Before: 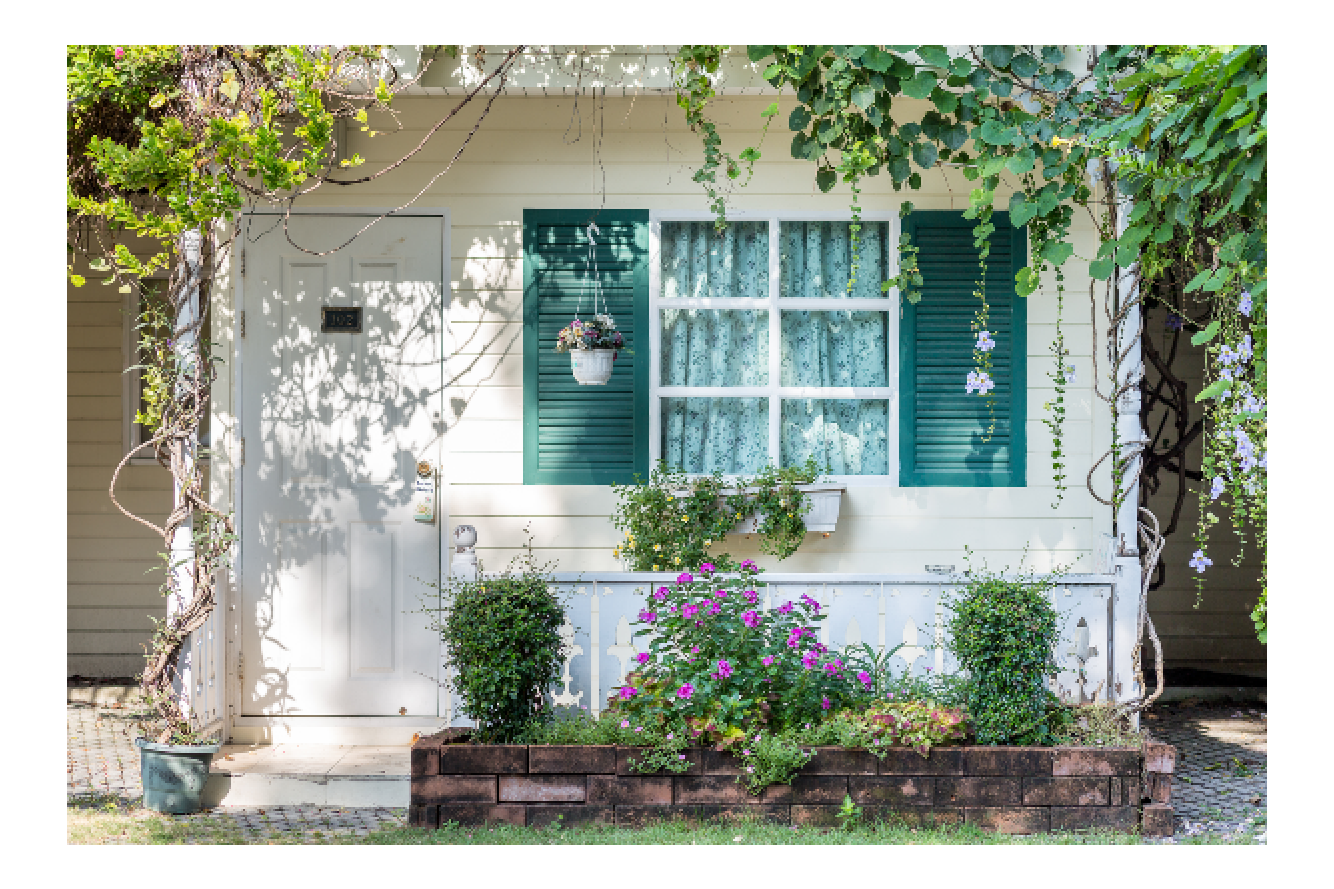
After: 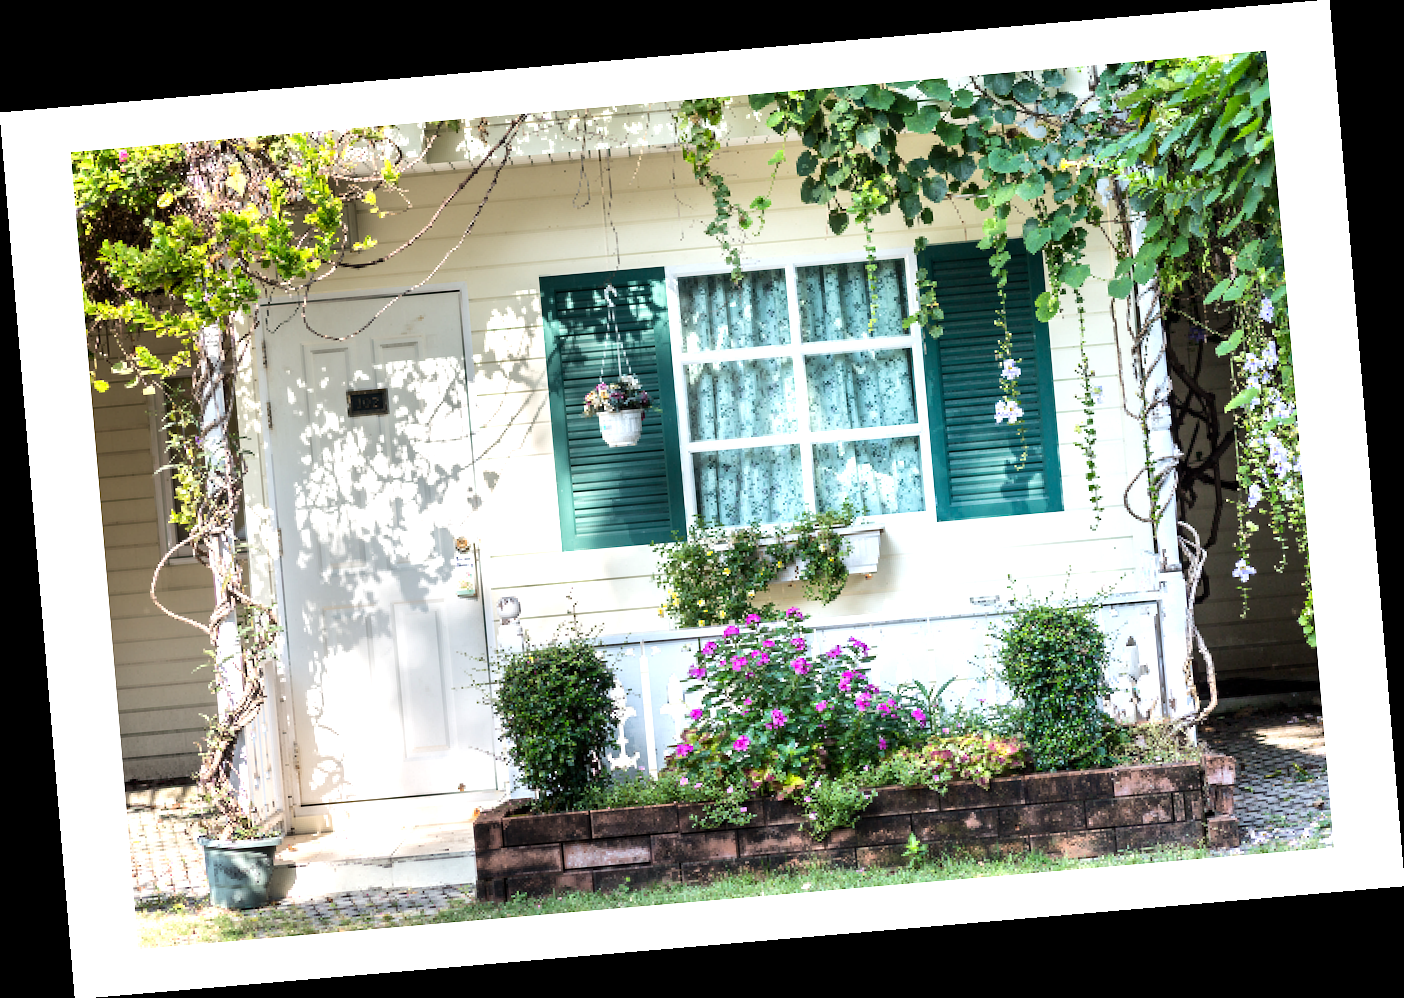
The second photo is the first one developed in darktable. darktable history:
rotate and perspective: rotation -4.86°, automatic cropping off
tone equalizer: -8 EV -0.75 EV, -7 EV -0.7 EV, -6 EV -0.6 EV, -5 EV -0.4 EV, -3 EV 0.4 EV, -2 EV 0.6 EV, -1 EV 0.7 EV, +0 EV 0.75 EV, edges refinement/feathering 500, mask exposure compensation -1.57 EV, preserve details no
